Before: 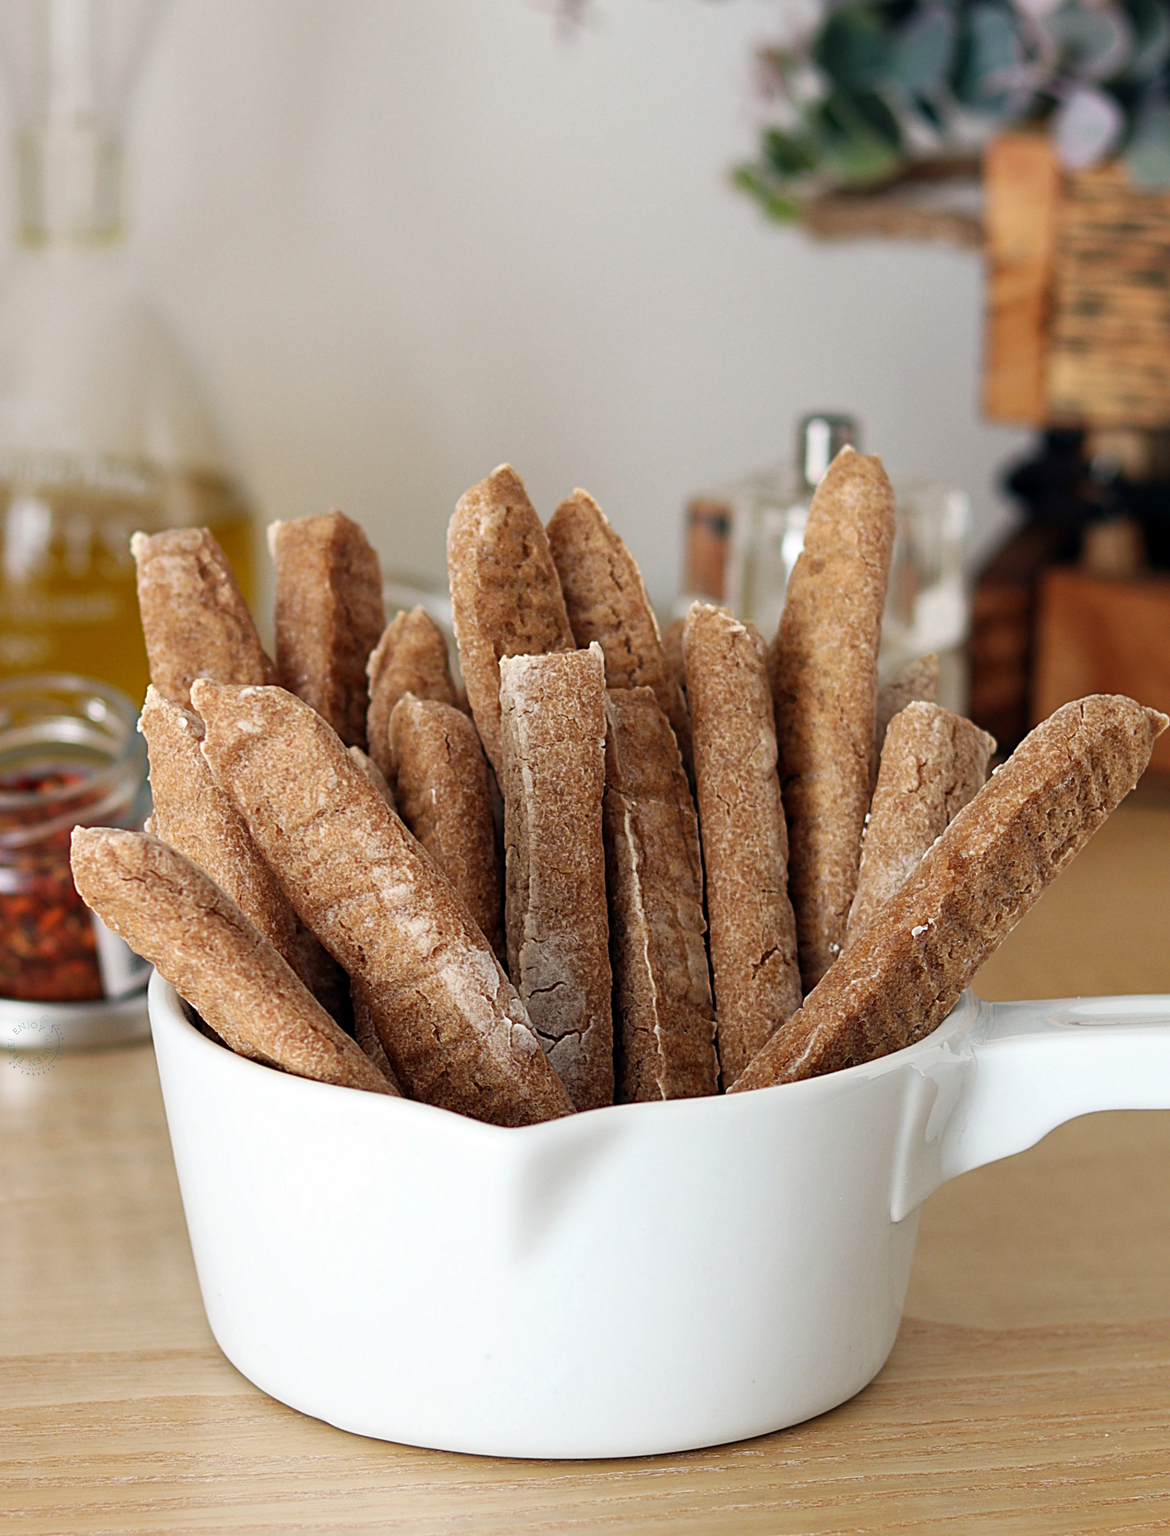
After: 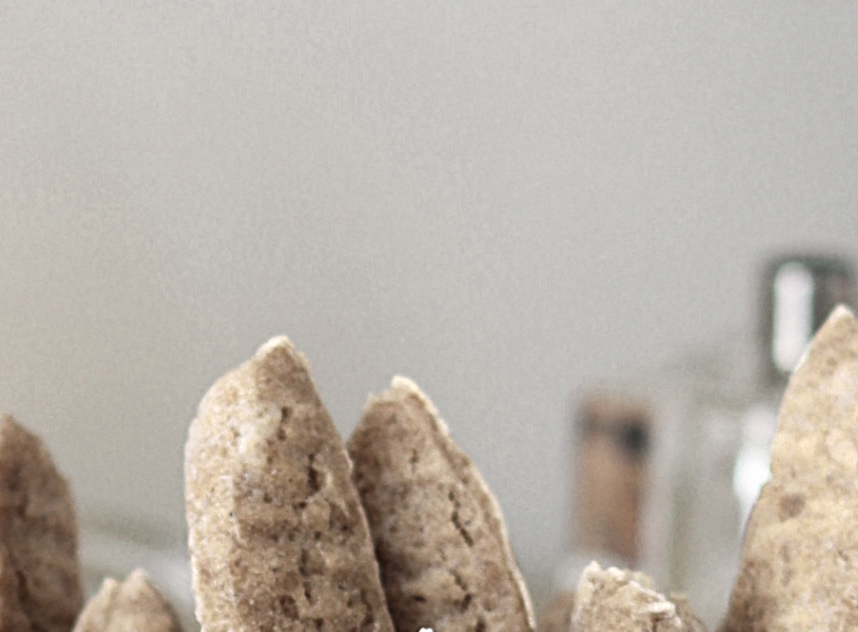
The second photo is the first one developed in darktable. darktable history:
crop: left 28.64%, top 16.832%, right 26.637%, bottom 58.055%
color zones: curves: ch0 [(0.25, 0.667) (0.758, 0.368)]; ch1 [(0.215, 0.245) (0.761, 0.373)]; ch2 [(0.247, 0.554) (0.761, 0.436)]
exposure: compensate highlight preservation false
